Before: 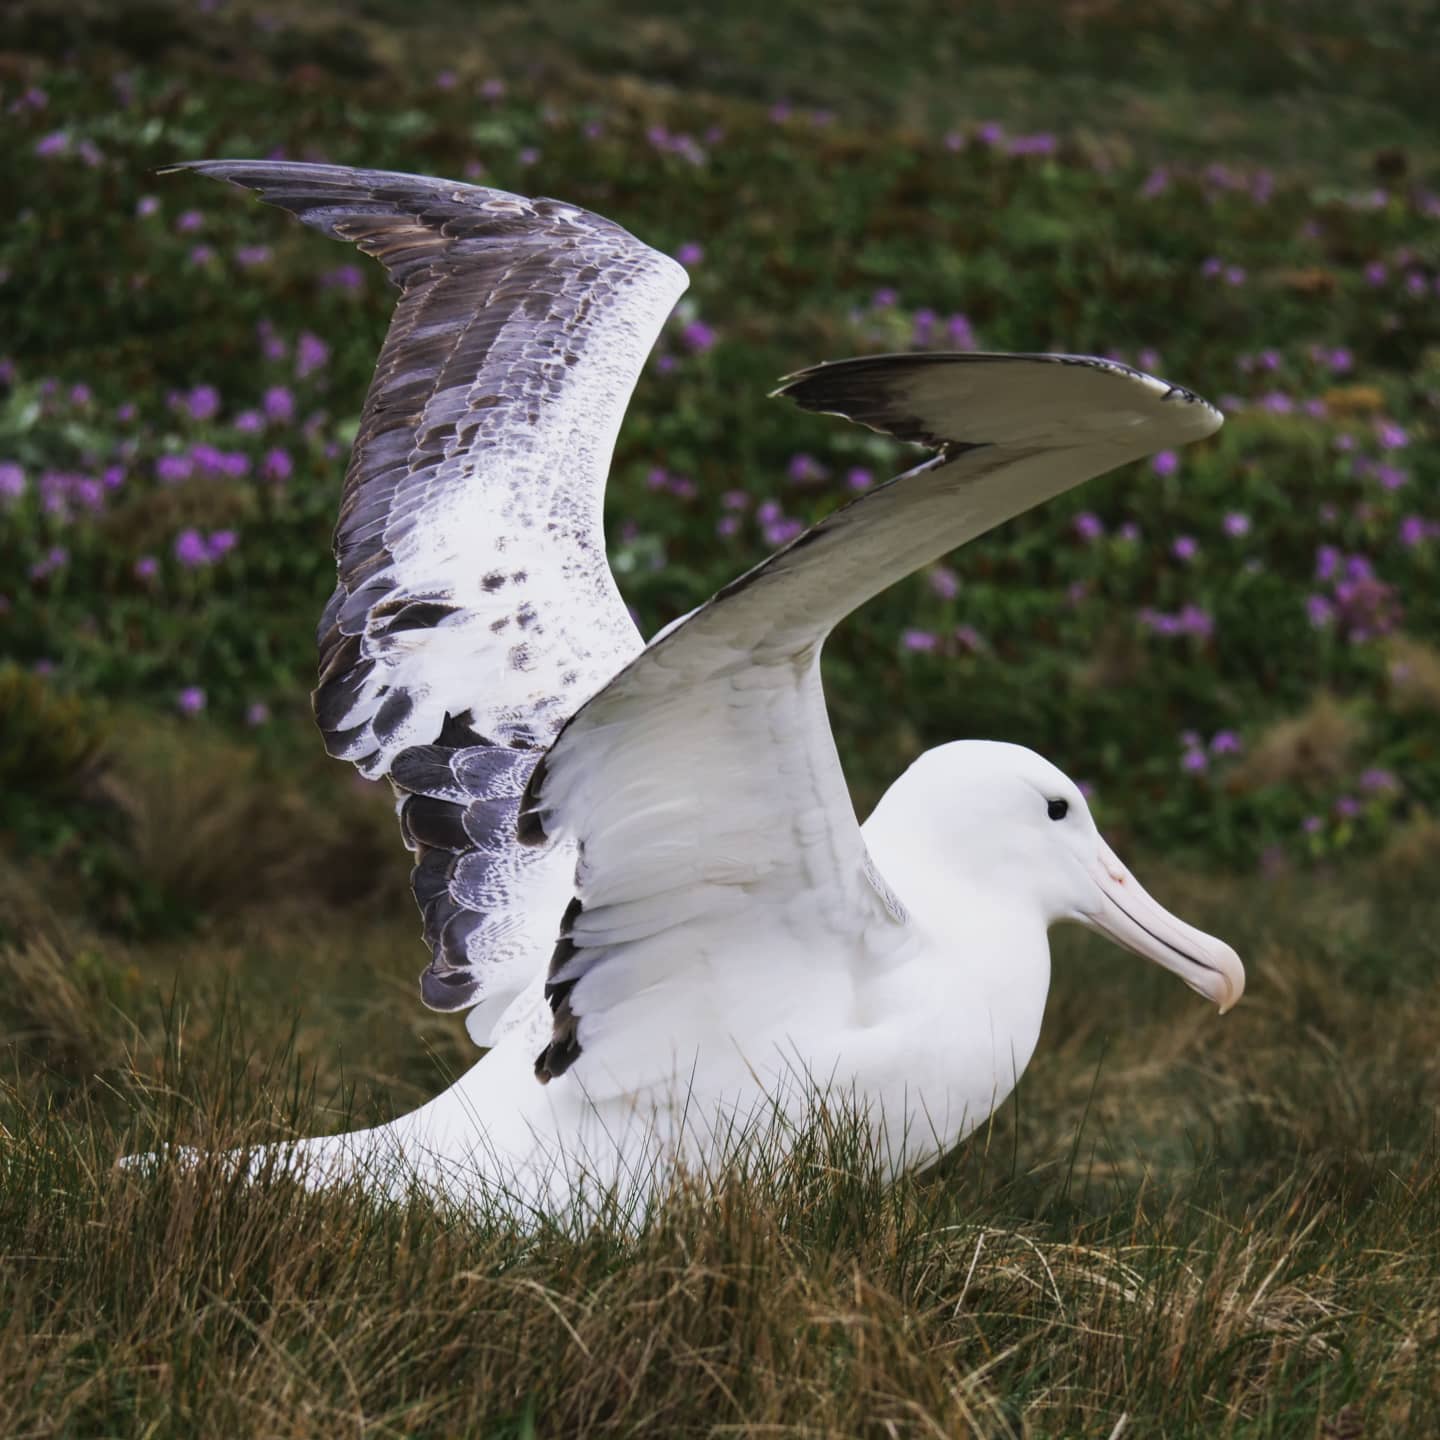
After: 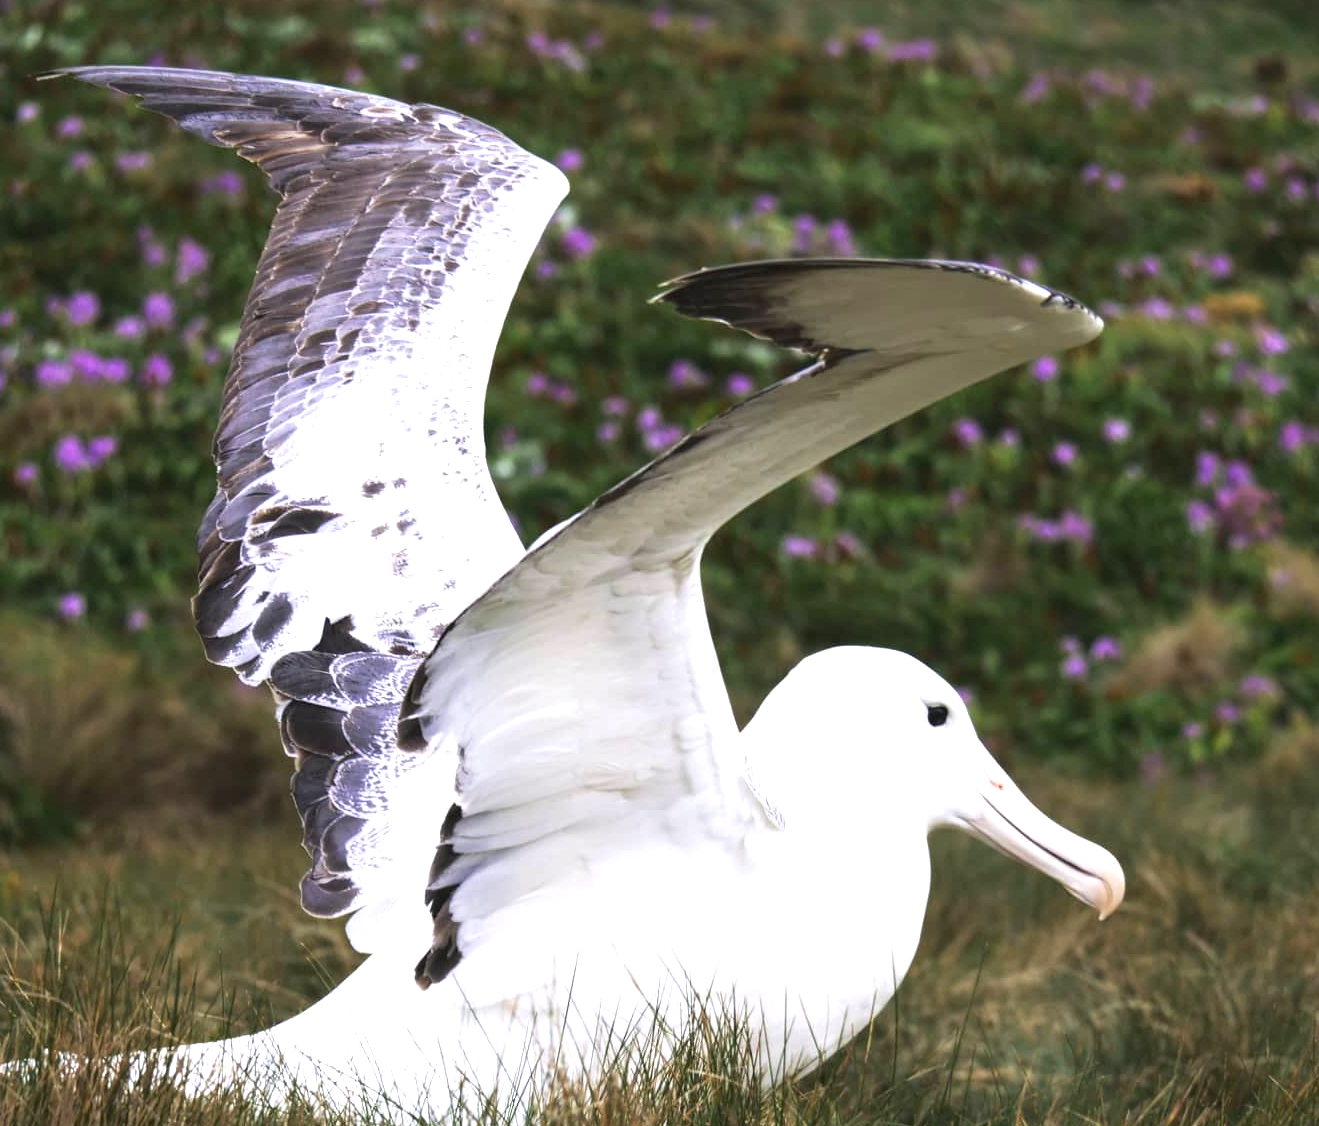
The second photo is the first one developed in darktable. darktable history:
crop: left 8.366%, top 6.554%, bottom 15.199%
exposure: black level correction 0, exposure 0.937 EV, compensate highlight preservation false
